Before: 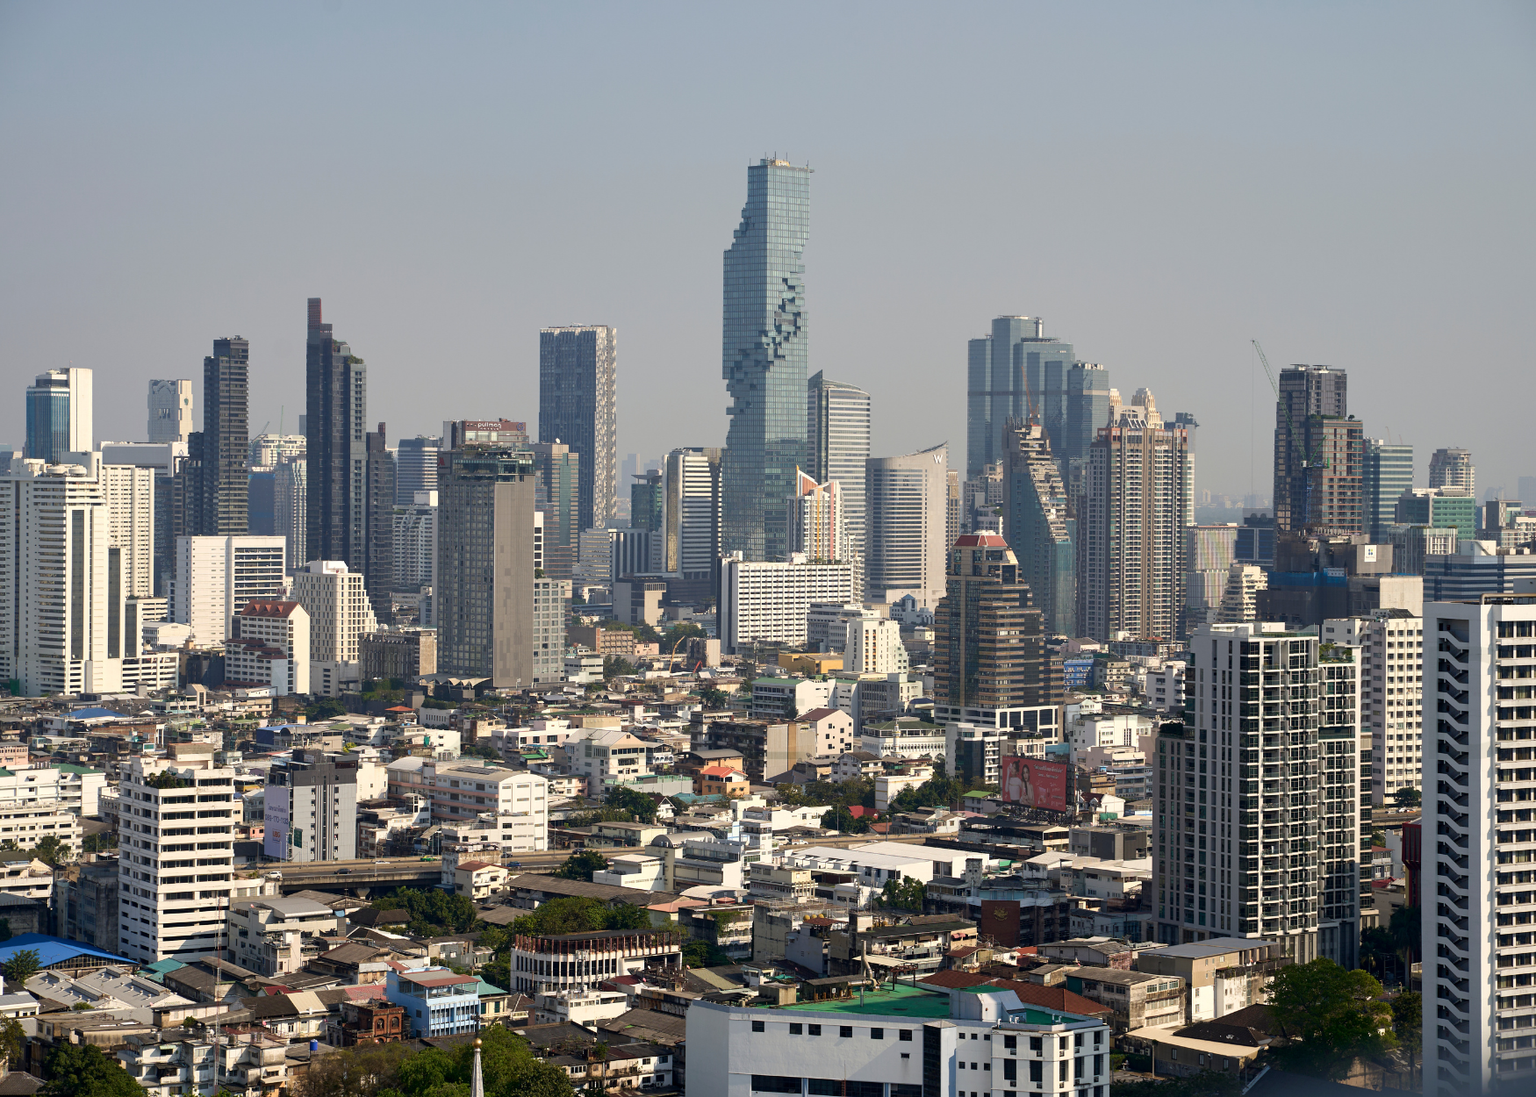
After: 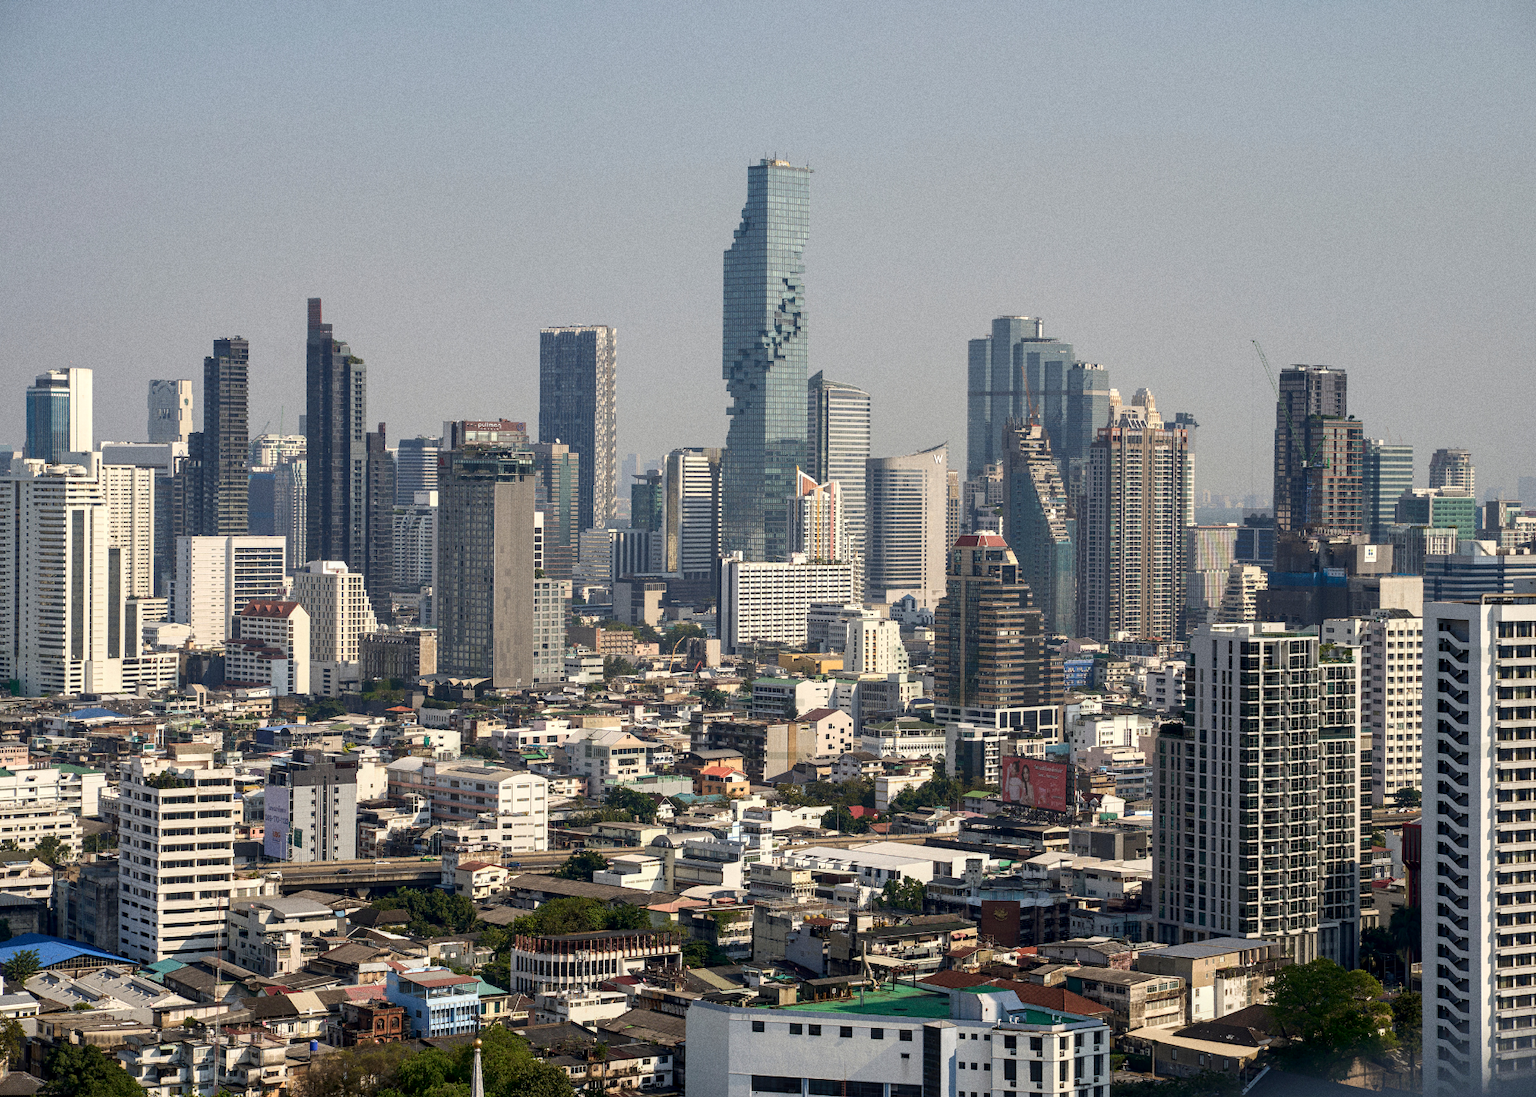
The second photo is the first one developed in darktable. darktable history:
color calibration: illuminant same as pipeline (D50), adaptation none (bypass)
grain: on, module defaults
local contrast: on, module defaults
